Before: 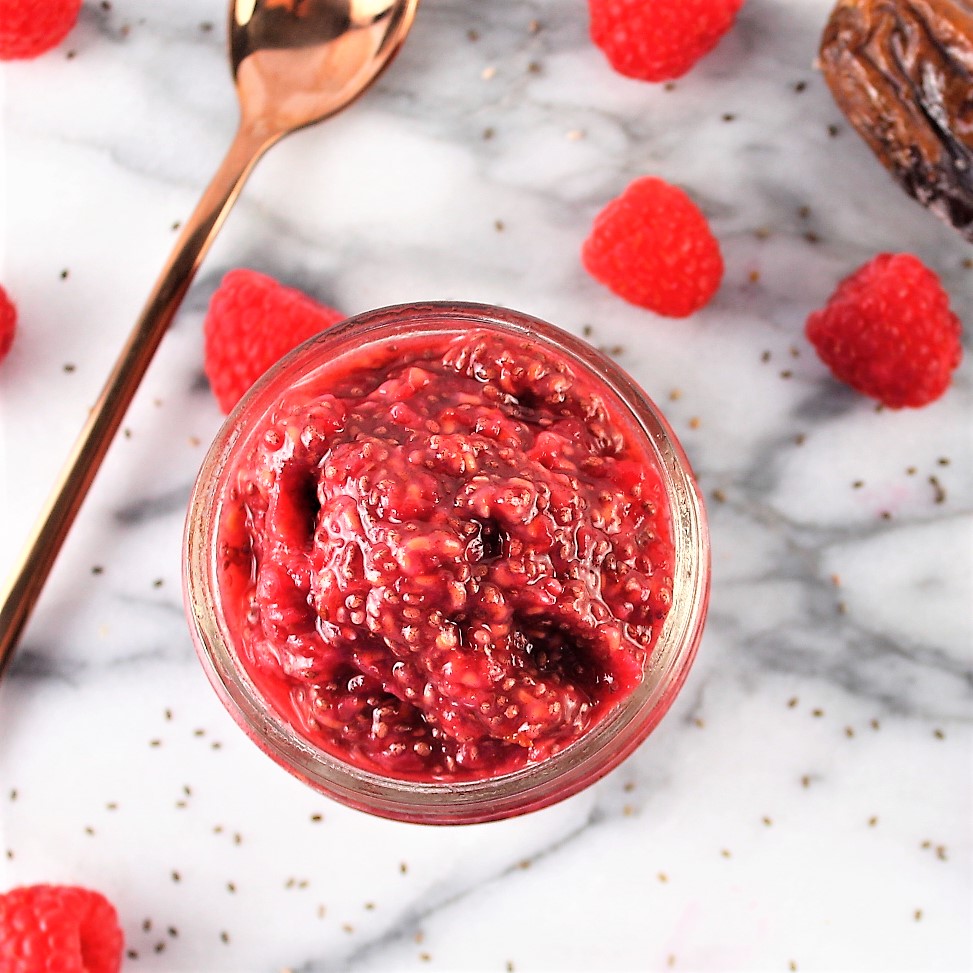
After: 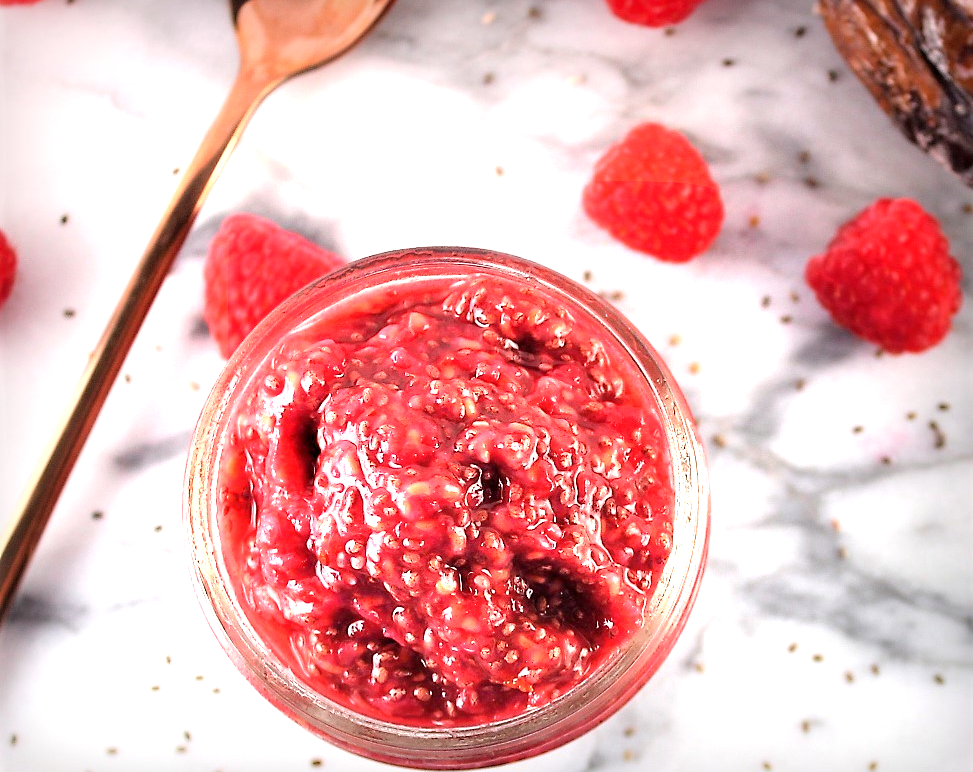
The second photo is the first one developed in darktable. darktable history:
crop and rotate: top 5.667%, bottom 14.937%
vignetting: fall-off start 53.2%, brightness -0.594, saturation 0, automatic ratio true, width/height ratio 1.313, shape 0.22, unbound false
exposure: black level correction 0.001, exposure 1.129 EV, compensate exposure bias true, compensate highlight preservation false
graduated density: density 0.38 EV, hardness 21%, rotation -6.11°, saturation 32%
